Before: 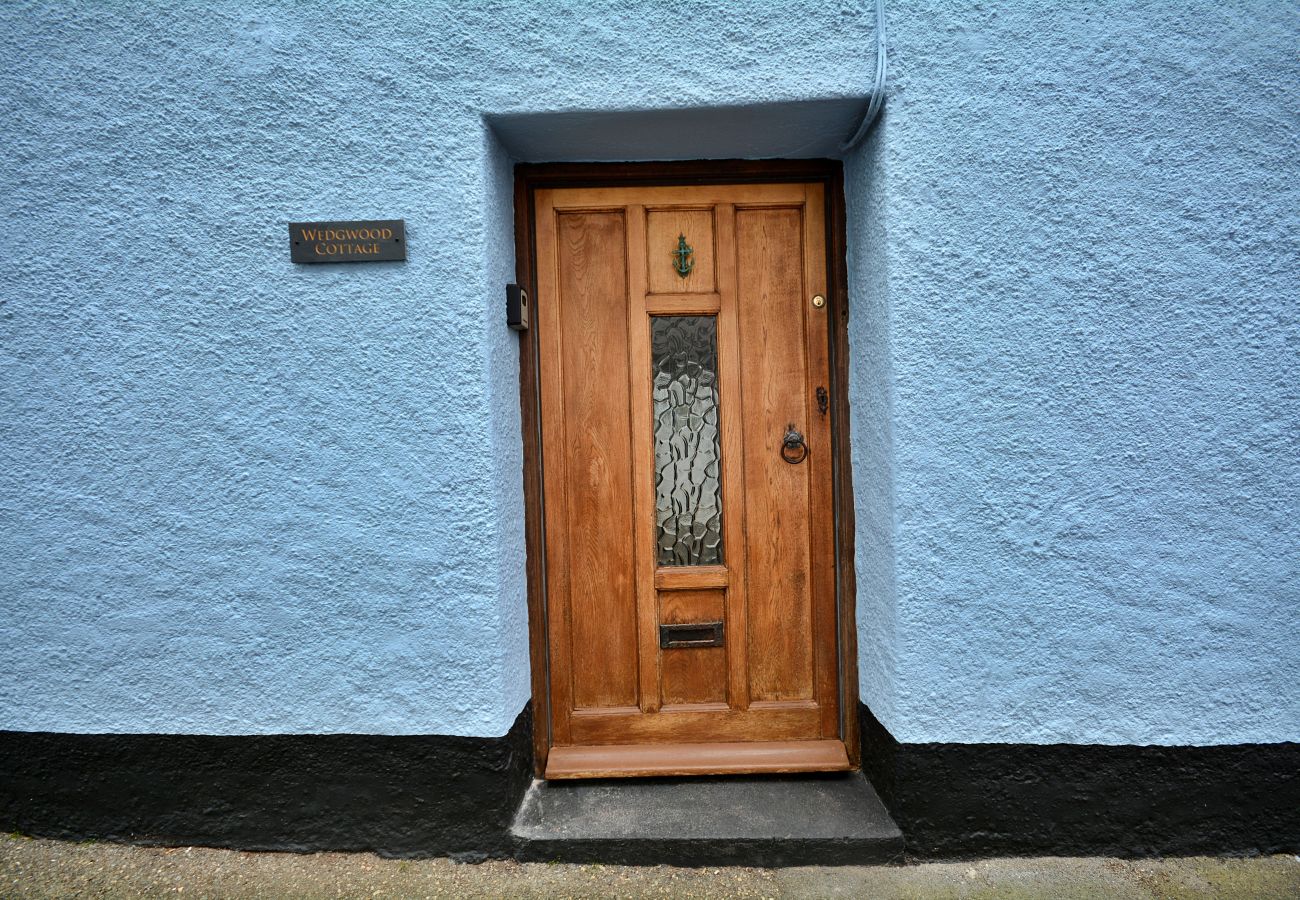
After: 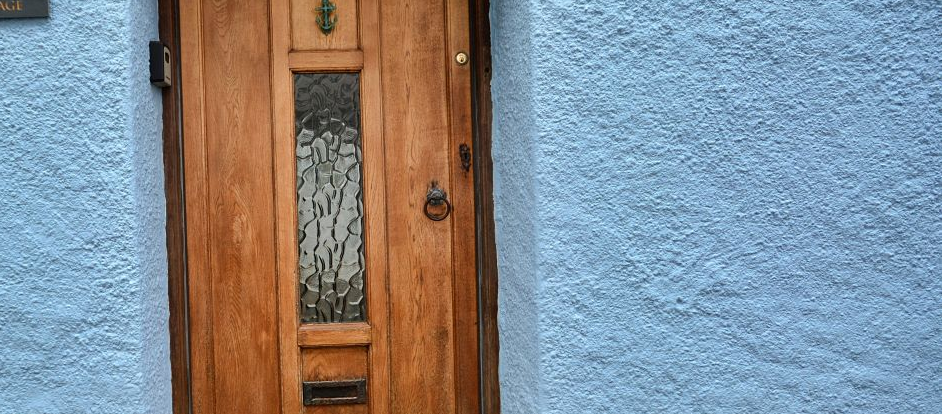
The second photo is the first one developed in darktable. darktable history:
crop and rotate: left 27.534%, top 27.02%, bottom 26.907%
